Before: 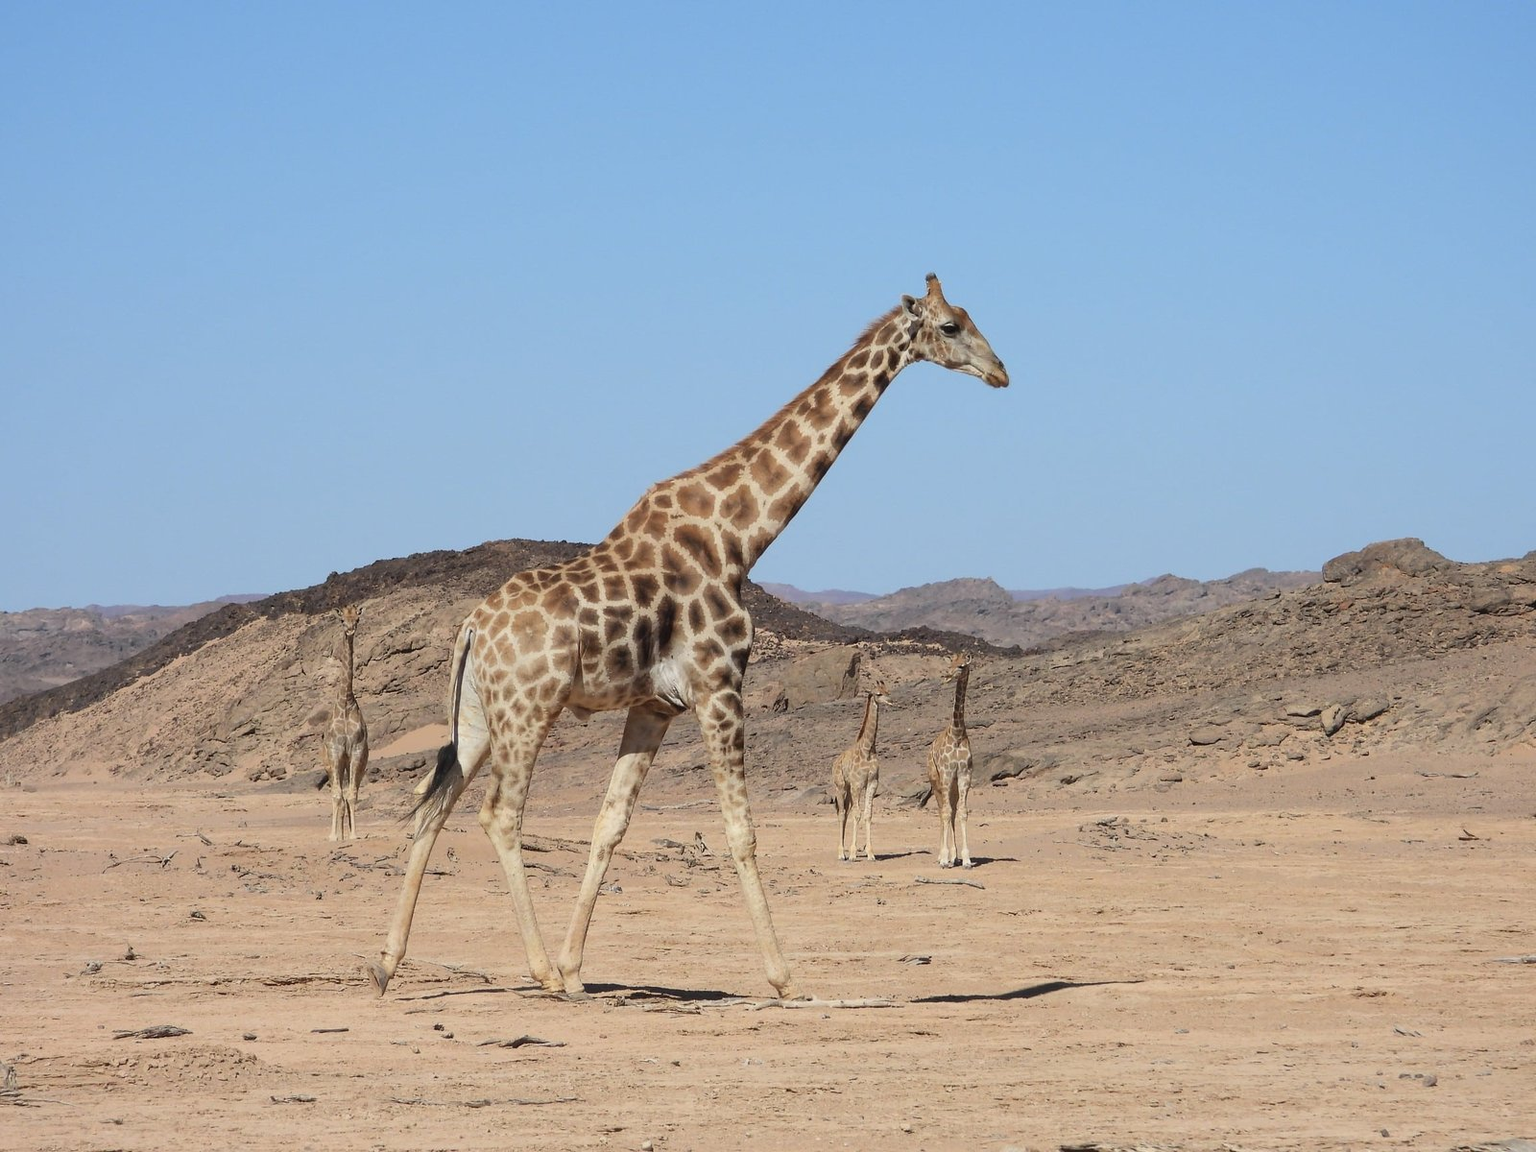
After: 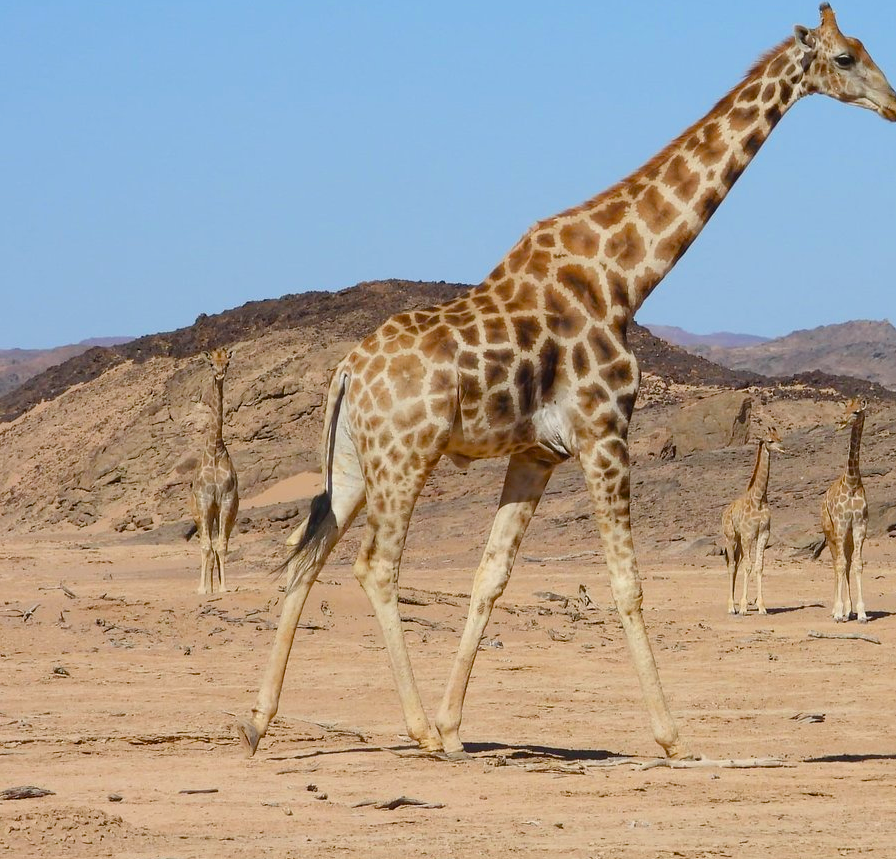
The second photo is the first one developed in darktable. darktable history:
crop: left 9.095%, top 23.581%, right 34.873%, bottom 4.766%
color balance rgb: perceptual saturation grading › global saturation 35.101%, perceptual saturation grading › highlights -25.255%, perceptual saturation grading › shadows 49.593%, global vibrance 14.282%
